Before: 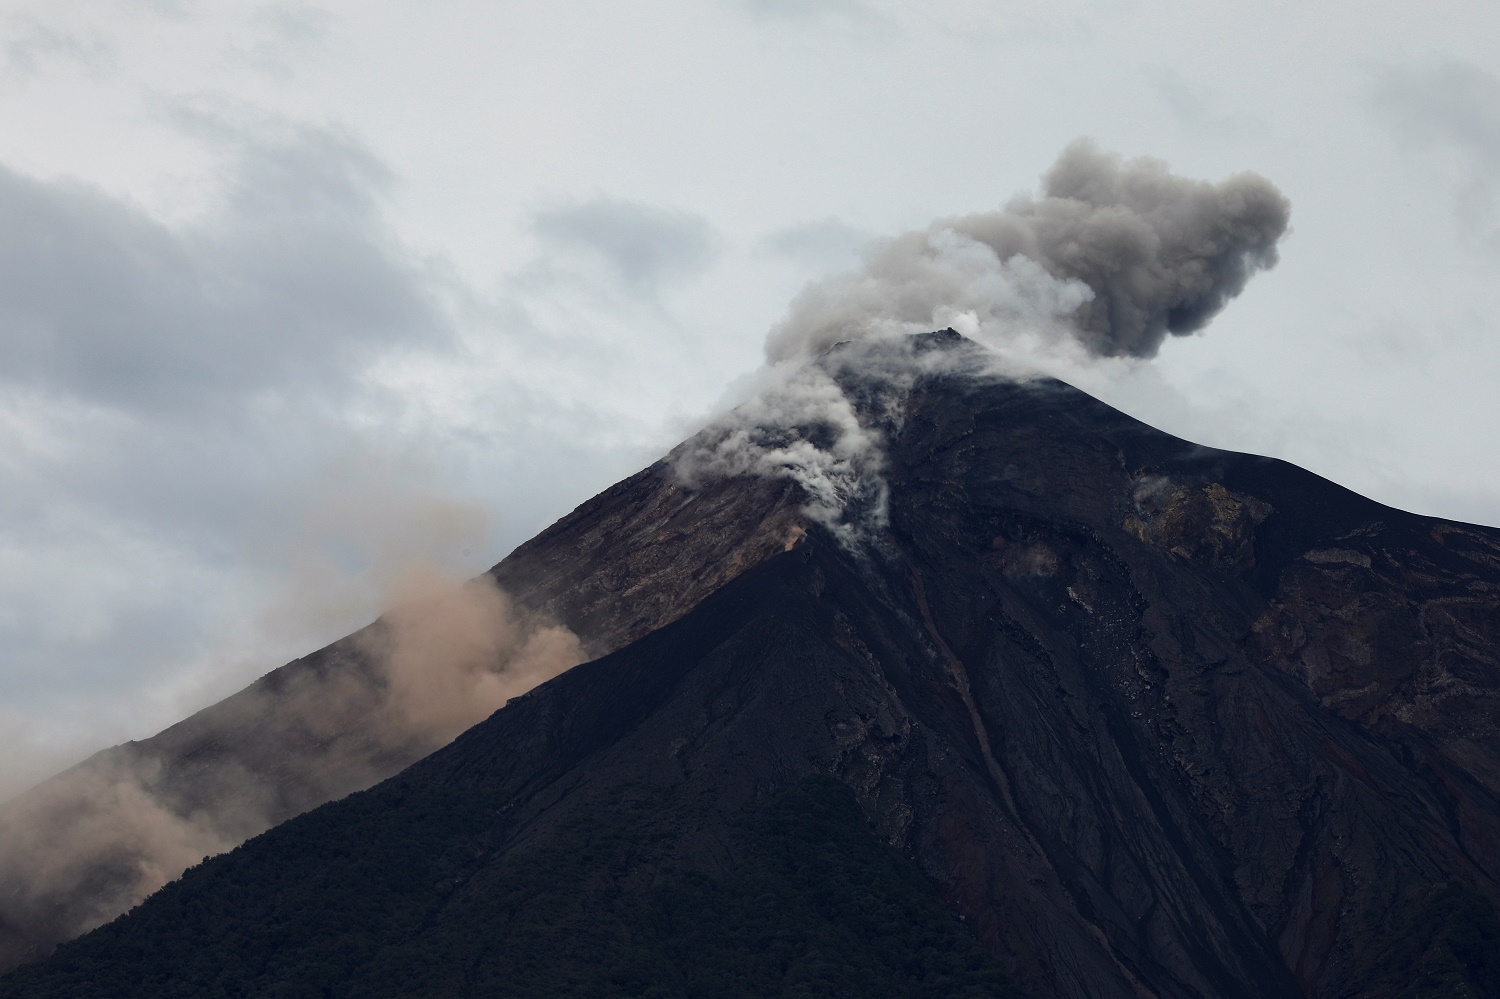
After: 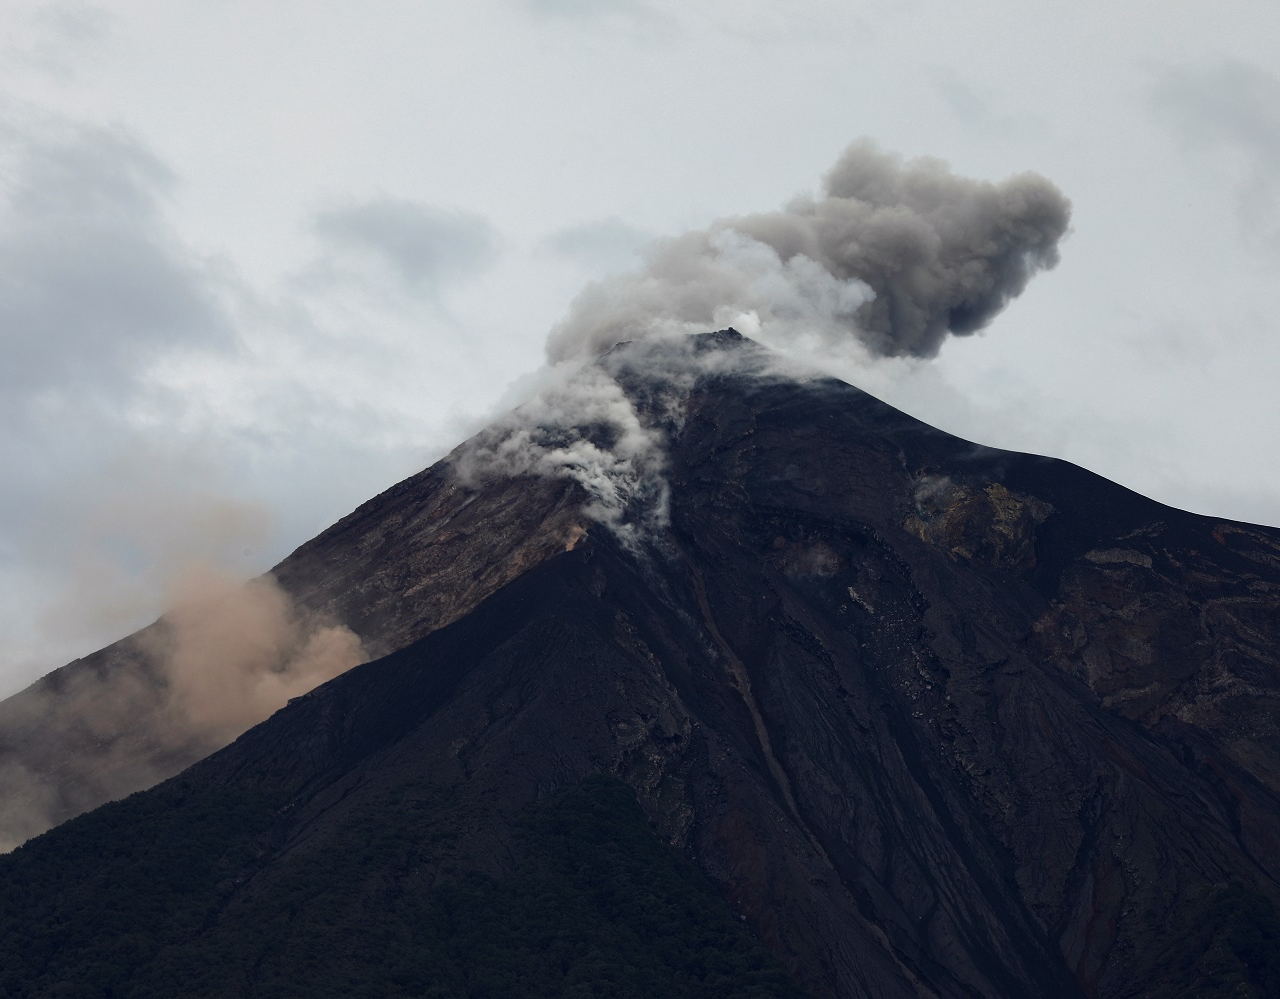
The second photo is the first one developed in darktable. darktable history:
crop and rotate: left 14.607%
